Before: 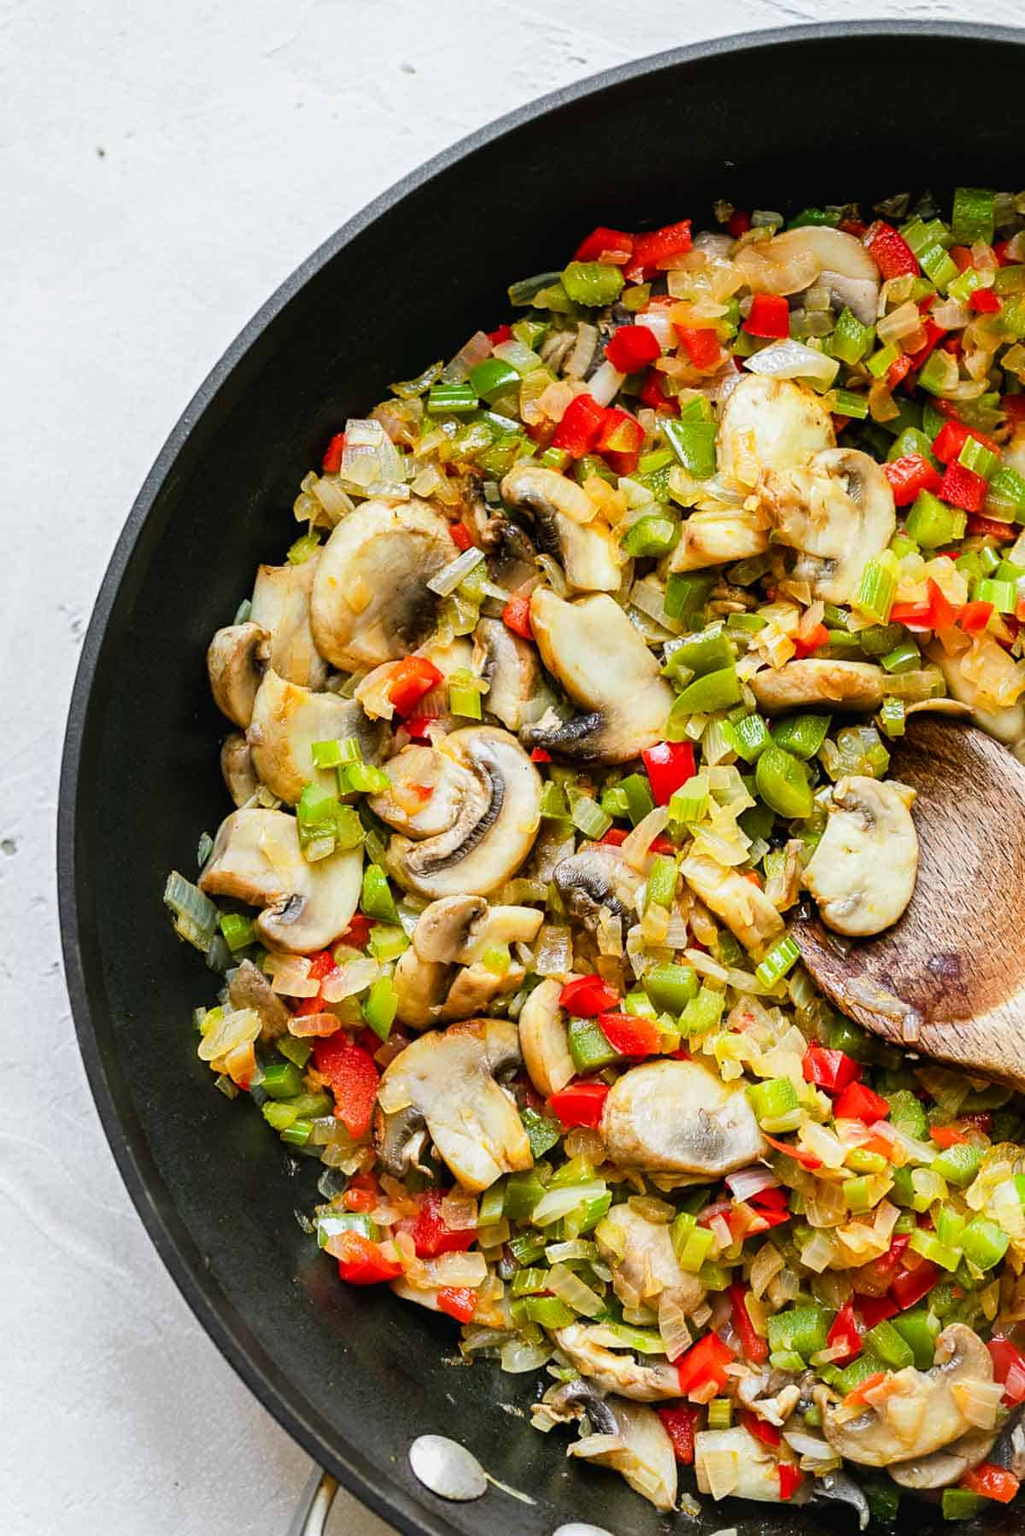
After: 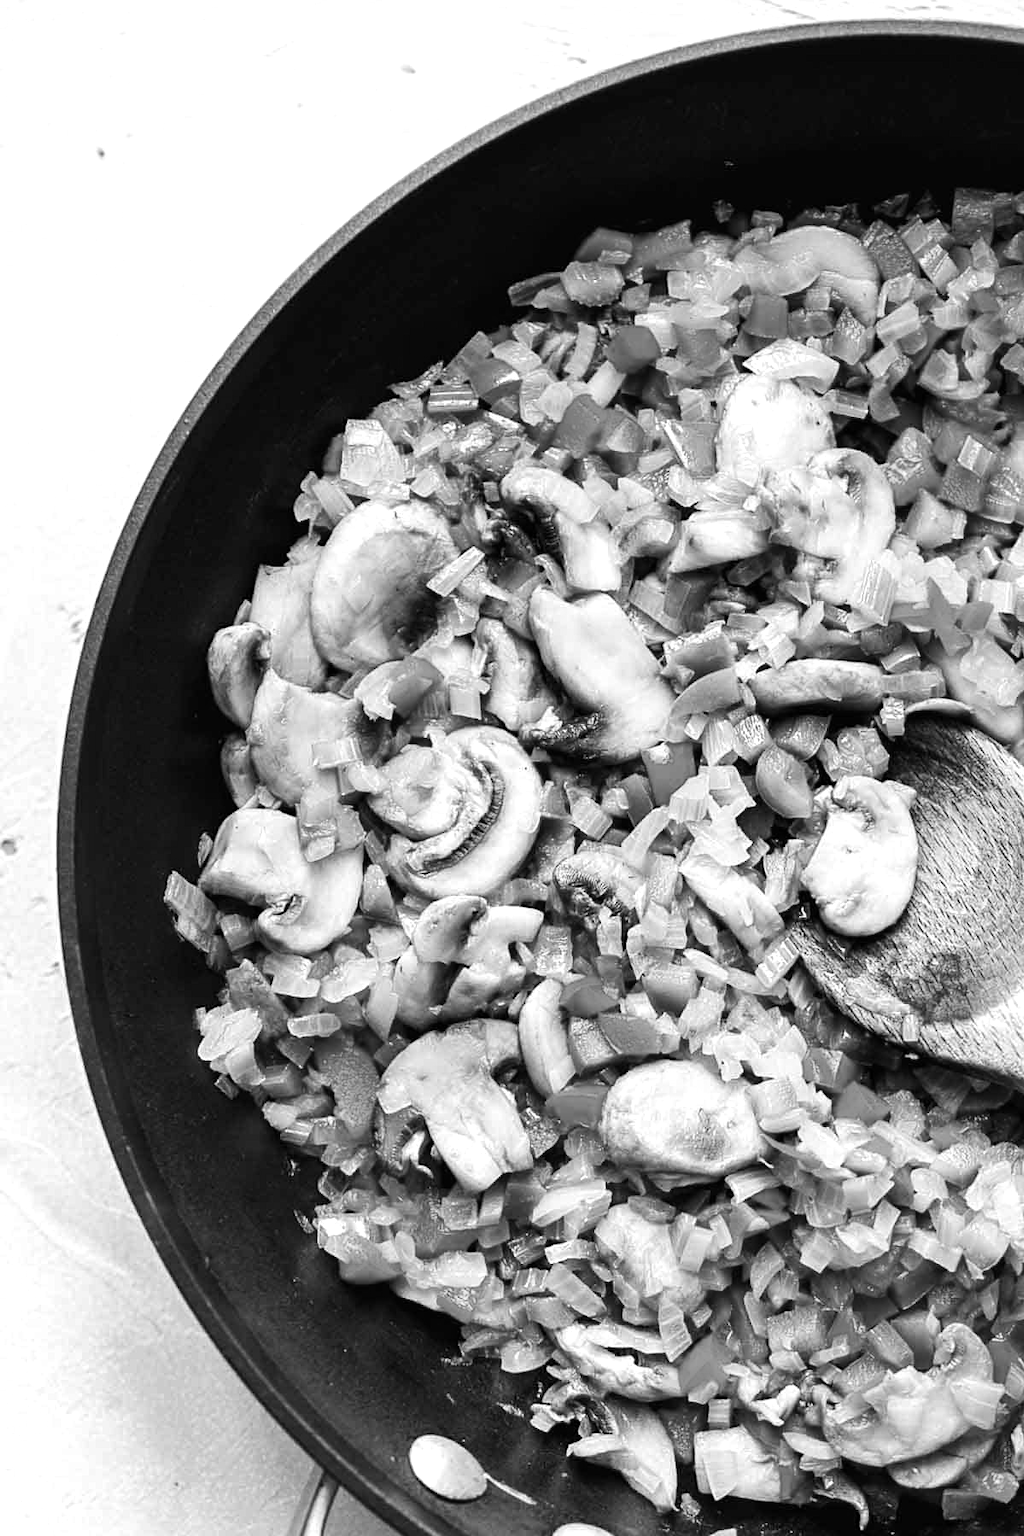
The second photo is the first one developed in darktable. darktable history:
monochrome: on, module defaults
tone equalizer: -8 EV -0.417 EV, -7 EV -0.389 EV, -6 EV -0.333 EV, -5 EV -0.222 EV, -3 EV 0.222 EV, -2 EV 0.333 EV, -1 EV 0.389 EV, +0 EV 0.417 EV, edges refinement/feathering 500, mask exposure compensation -1.57 EV, preserve details no
